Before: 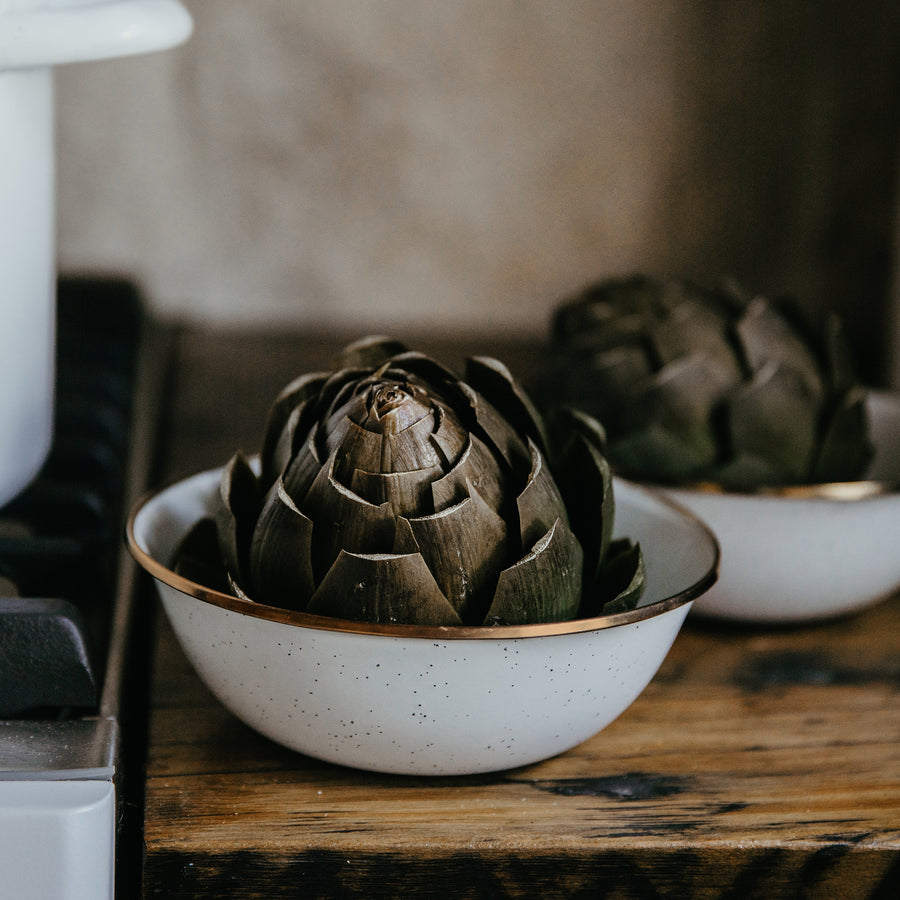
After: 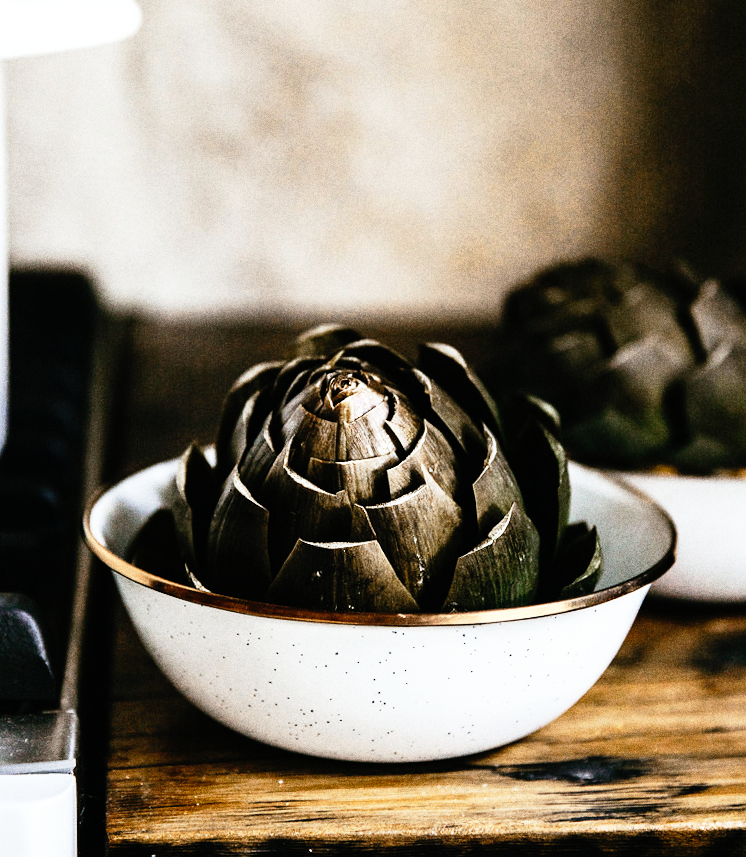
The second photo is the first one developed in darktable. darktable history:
exposure: compensate highlight preservation false
grain: coarseness 0.09 ISO, strength 40%
base curve: curves: ch0 [(0, 0) (0.012, 0.01) (0.073, 0.168) (0.31, 0.711) (0.645, 0.957) (1, 1)], preserve colors none
crop and rotate: angle 1°, left 4.281%, top 0.642%, right 11.383%, bottom 2.486%
tone equalizer: -8 EV -0.75 EV, -7 EV -0.7 EV, -6 EV -0.6 EV, -5 EV -0.4 EV, -3 EV 0.4 EV, -2 EV 0.6 EV, -1 EV 0.7 EV, +0 EV 0.75 EV, edges refinement/feathering 500, mask exposure compensation -1.57 EV, preserve details no
